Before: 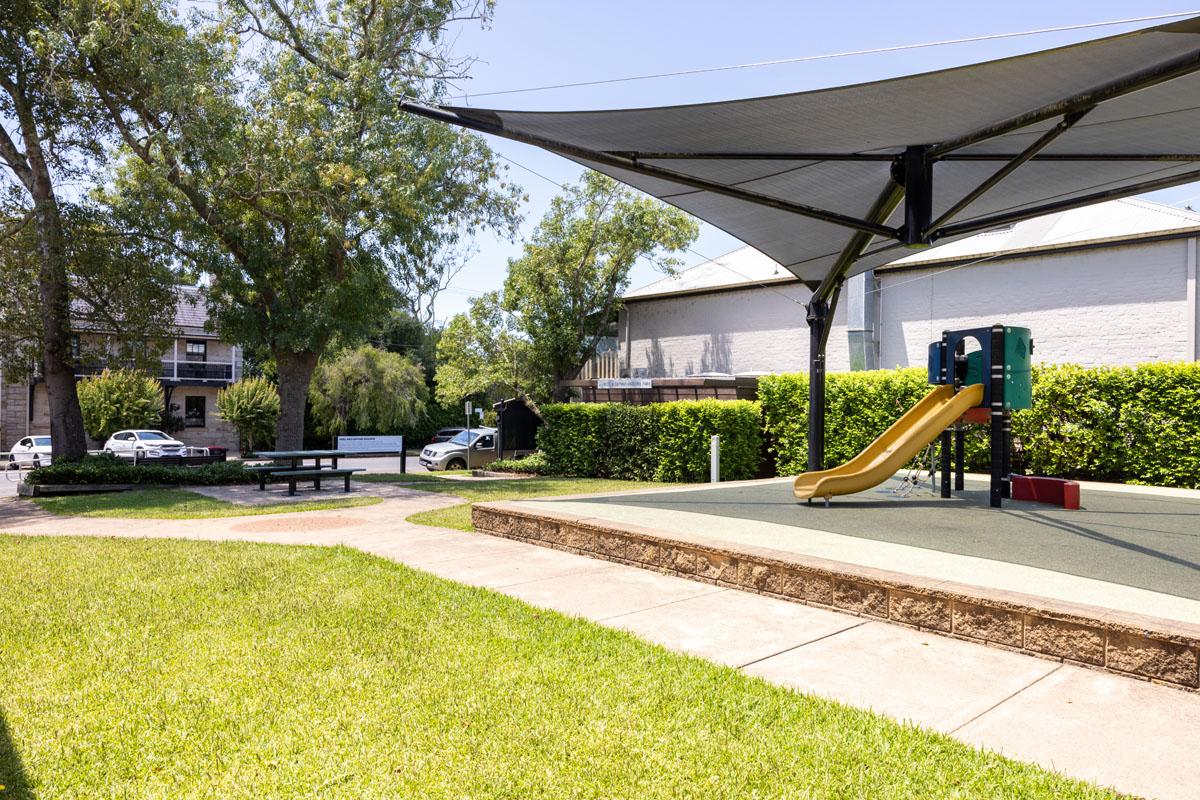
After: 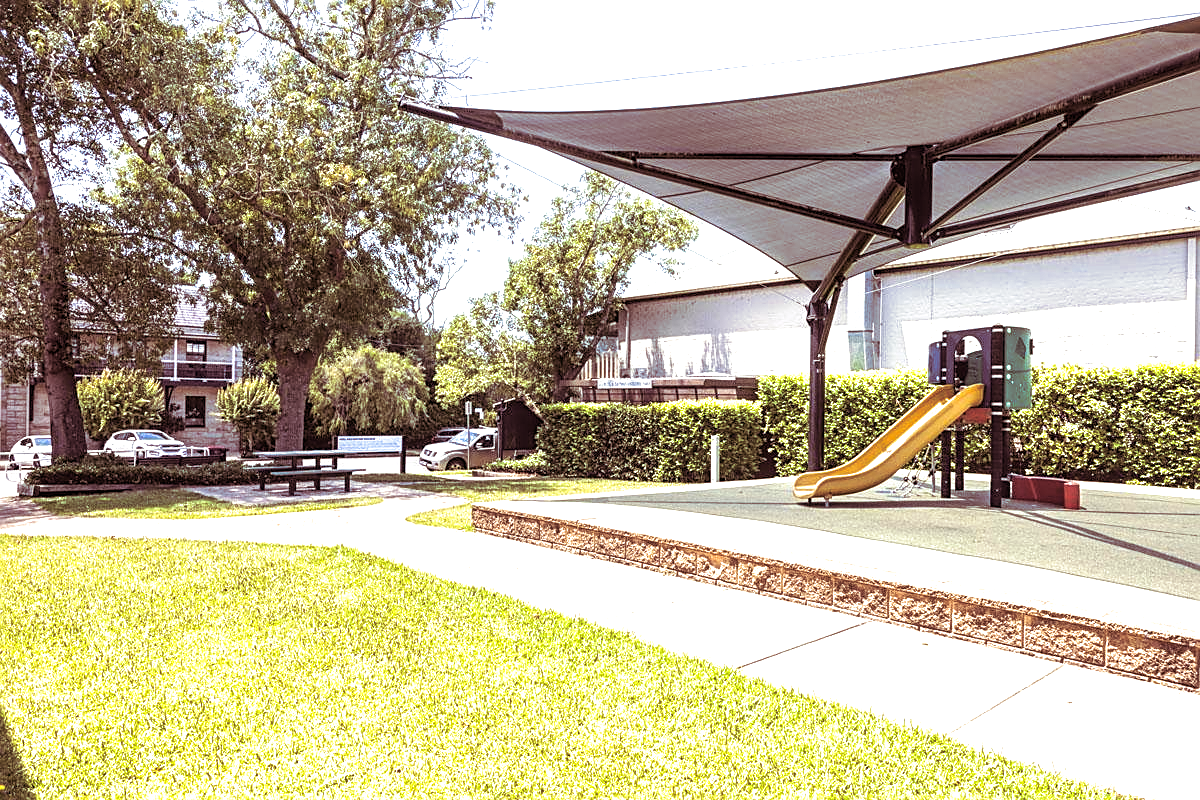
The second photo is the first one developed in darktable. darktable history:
split-toning: on, module defaults
exposure: exposure 0.943 EV, compensate highlight preservation false
sharpen: on, module defaults
local contrast: on, module defaults
